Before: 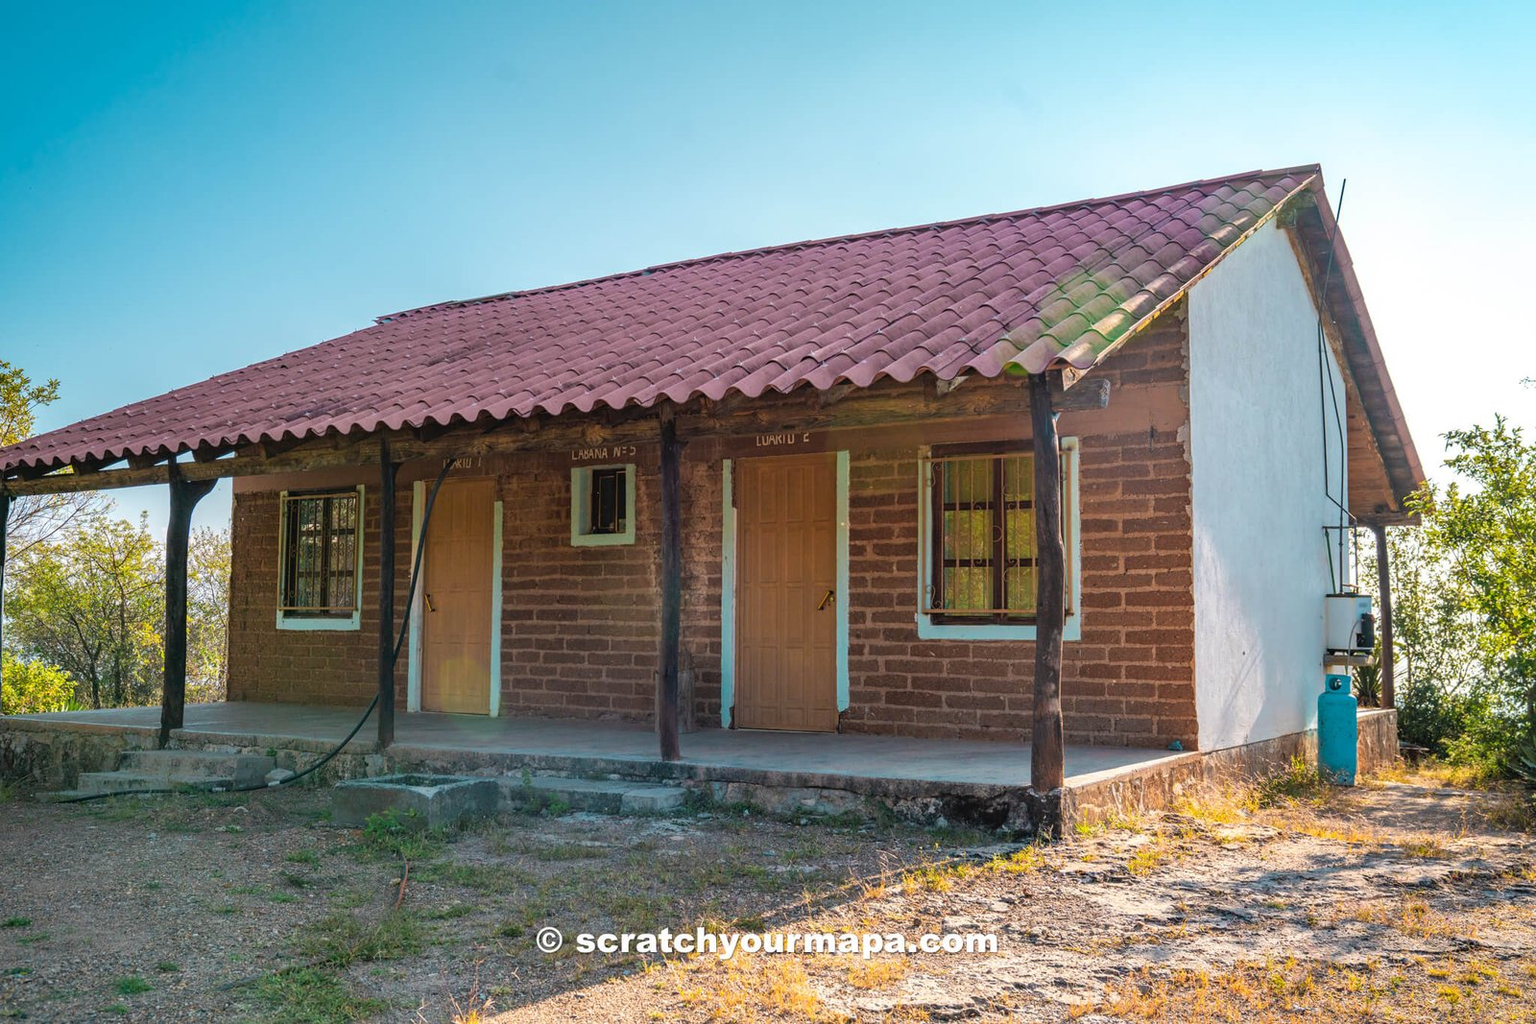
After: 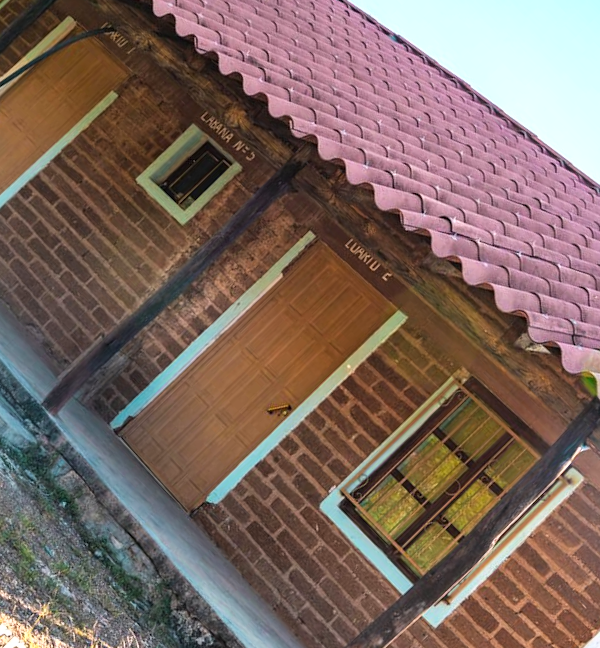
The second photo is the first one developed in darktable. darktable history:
base curve: curves: ch0 [(0, 0) (0.688, 0.865) (1, 1)], preserve colors none
tone curve: curves: ch0 [(0, 0) (0.003, 0.002) (0.011, 0.01) (0.025, 0.022) (0.044, 0.039) (0.069, 0.061) (0.1, 0.088) (0.136, 0.126) (0.177, 0.167) (0.224, 0.211) (0.277, 0.27) (0.335, 0.335) (0.399, 0.407) (0.468, 0.485) (0.543, 0.569) (0.623, 0.659) (0.709, 0.756) (0.801, 0.851) (0.898, 0.961) (1, 1)], color space Lab, linked channels, preserve colors none
crop and rotate: angle -45.77°, top 16.758%, right 0.862%, bottom 11.752%
